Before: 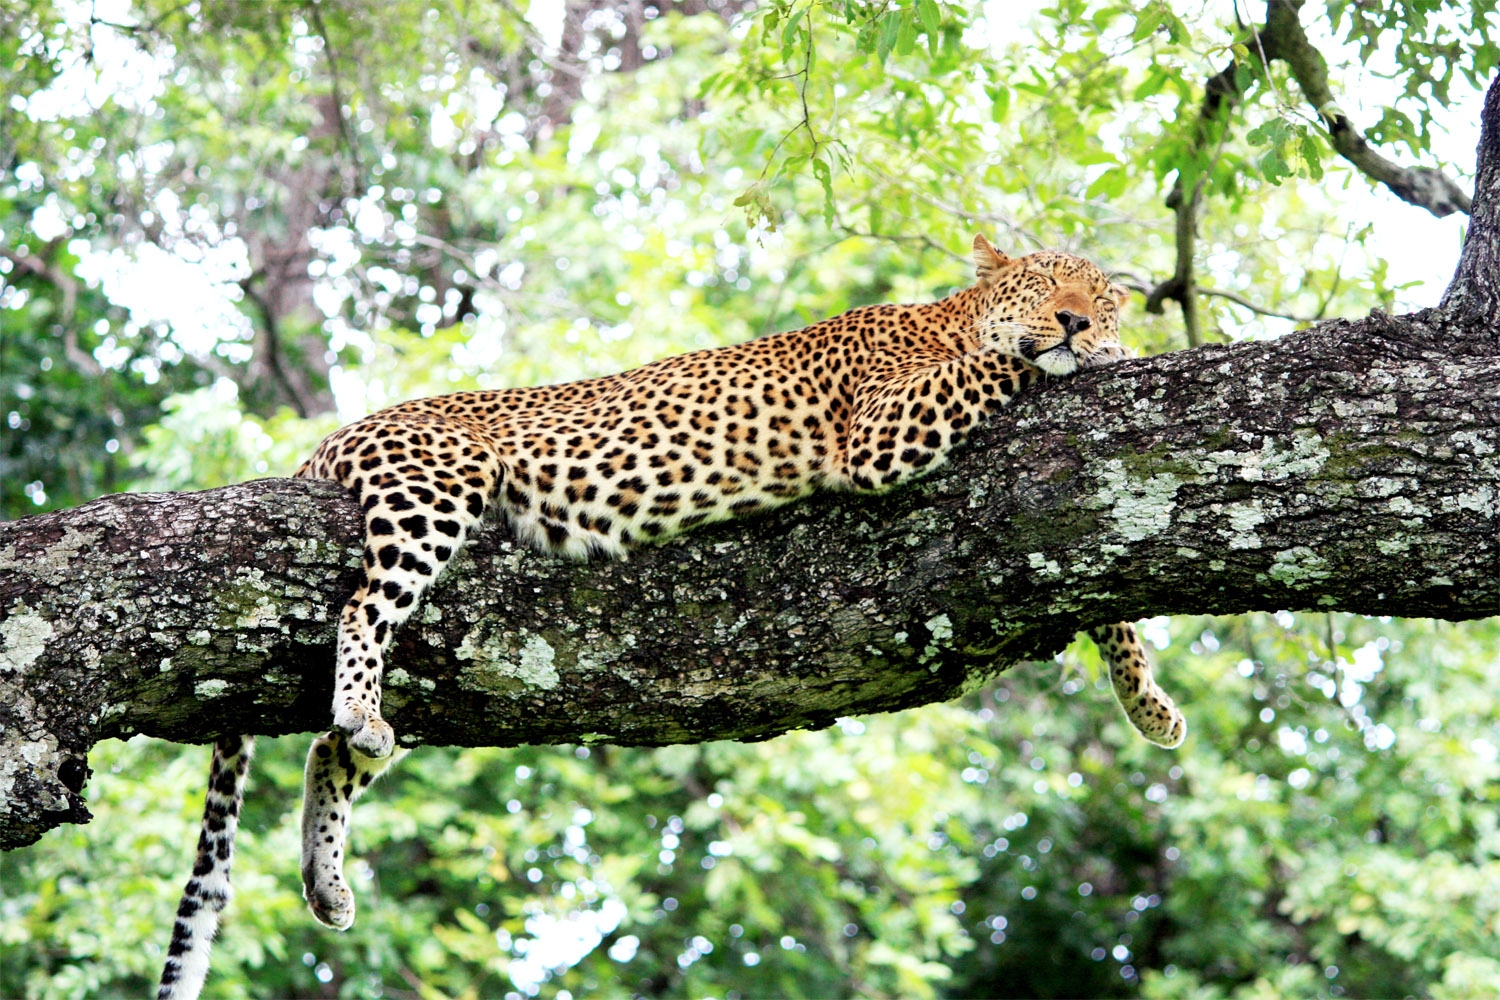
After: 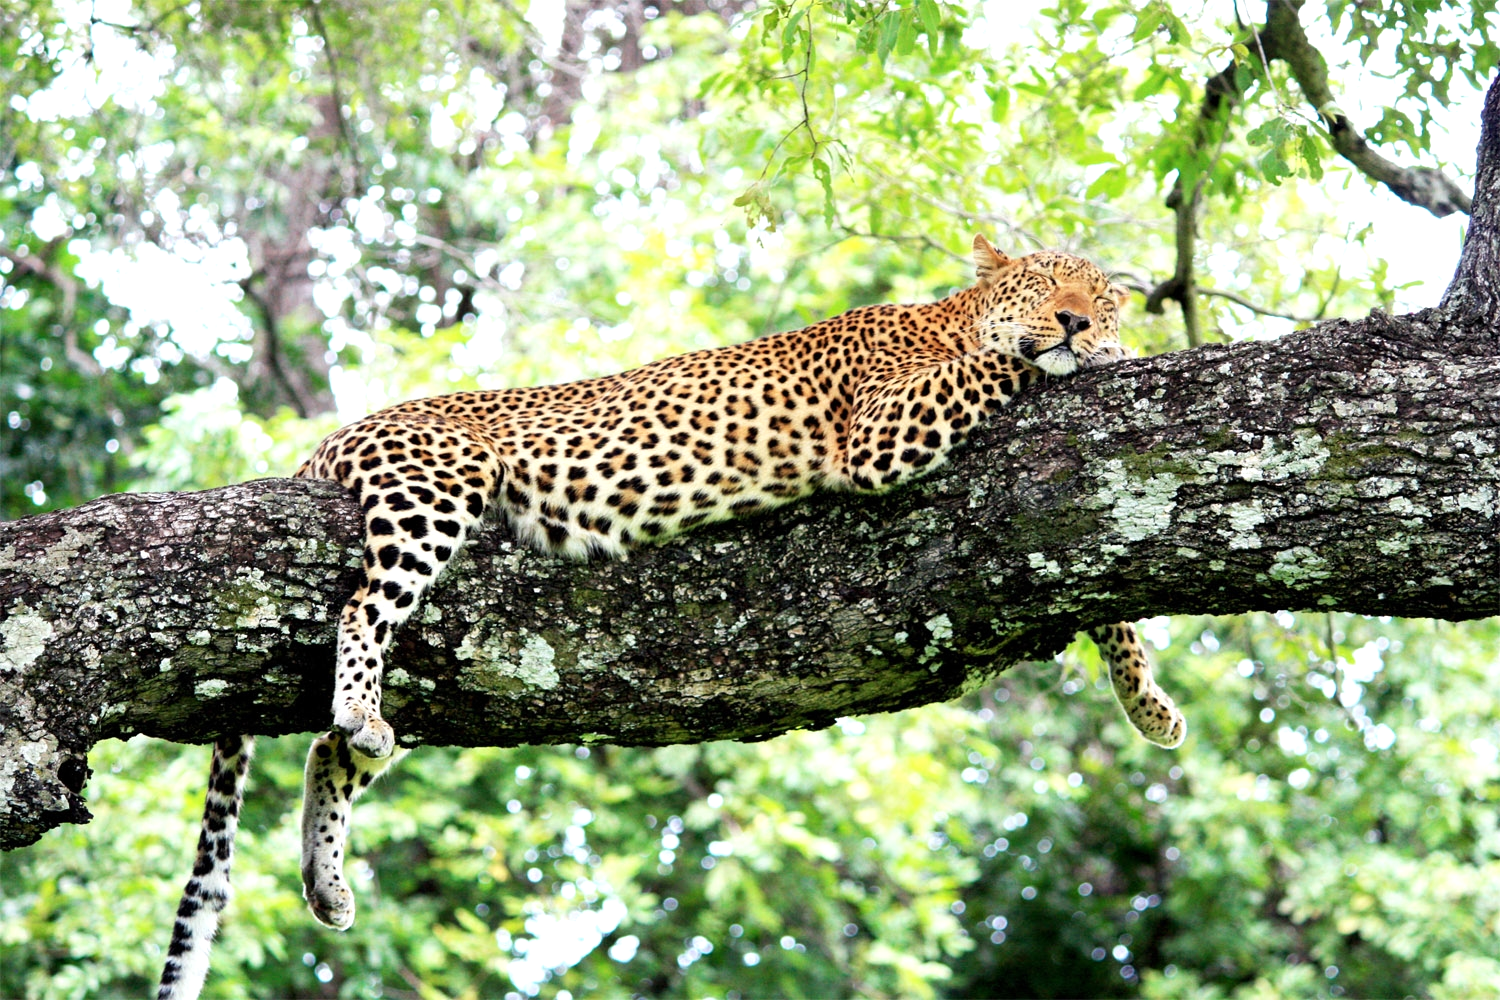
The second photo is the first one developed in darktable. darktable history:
color balance rgb: on, module defaults
levels: levels [0, 0.476, 0.951]
